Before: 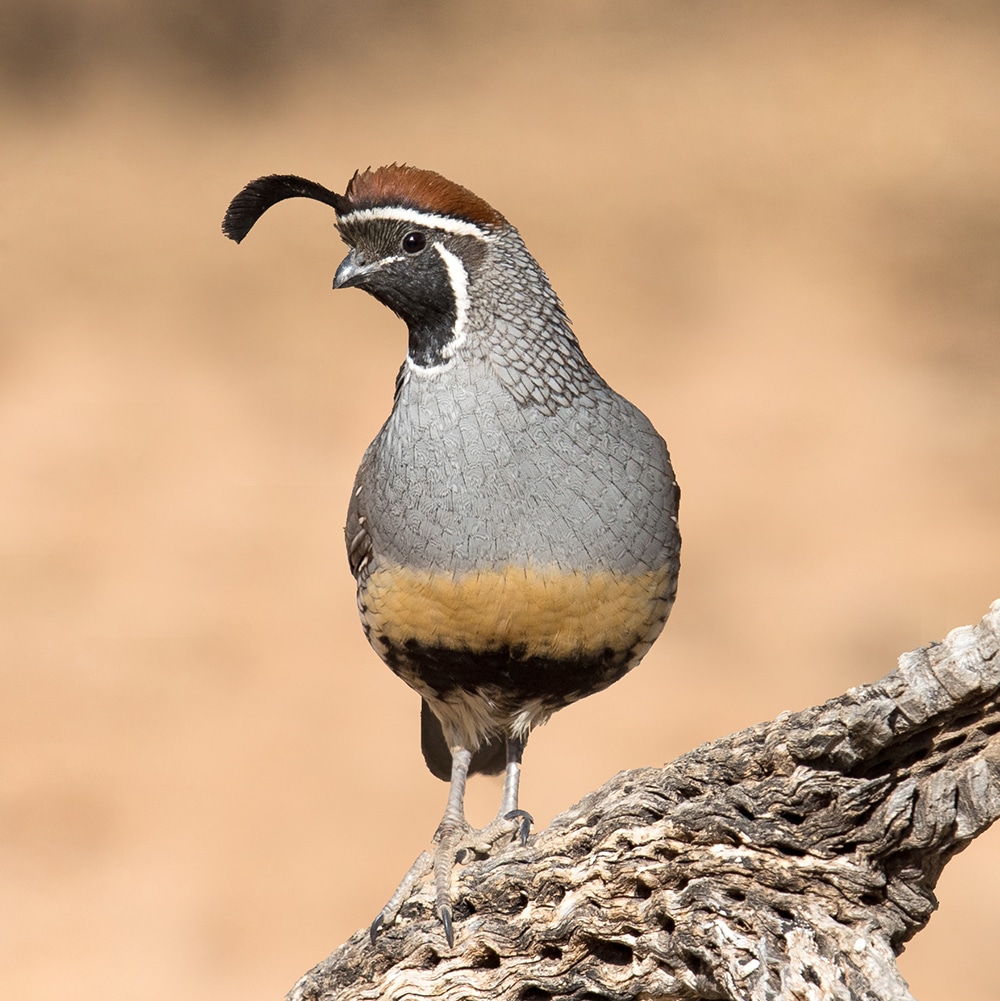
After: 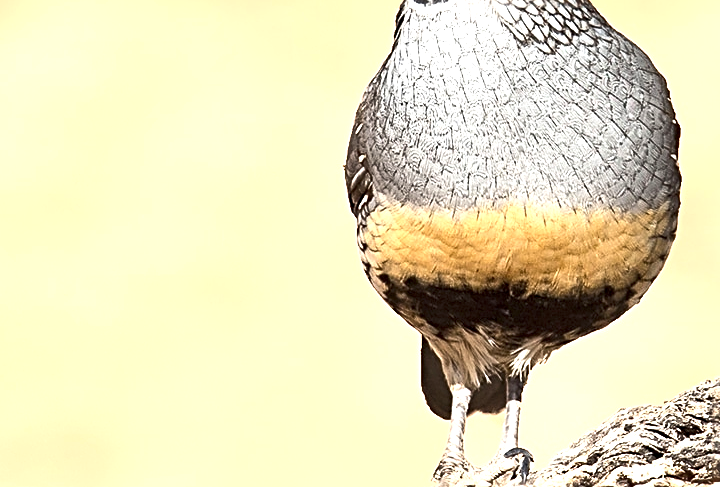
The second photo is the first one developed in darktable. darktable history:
crop: top 36.26%, right 27.982%, bottom 15.042%
exposure: black level correction 0, exposure 1.2 EV, compensate exposure bias true, compensate highlight preservation false
sharpen: radius 3.003, amount 0.765
shadows and highlights: shadows 32.22, highlights -32.58, shadows color adjustment 99.13%, highlights color adjustment 0.271%, soften with gaussian
